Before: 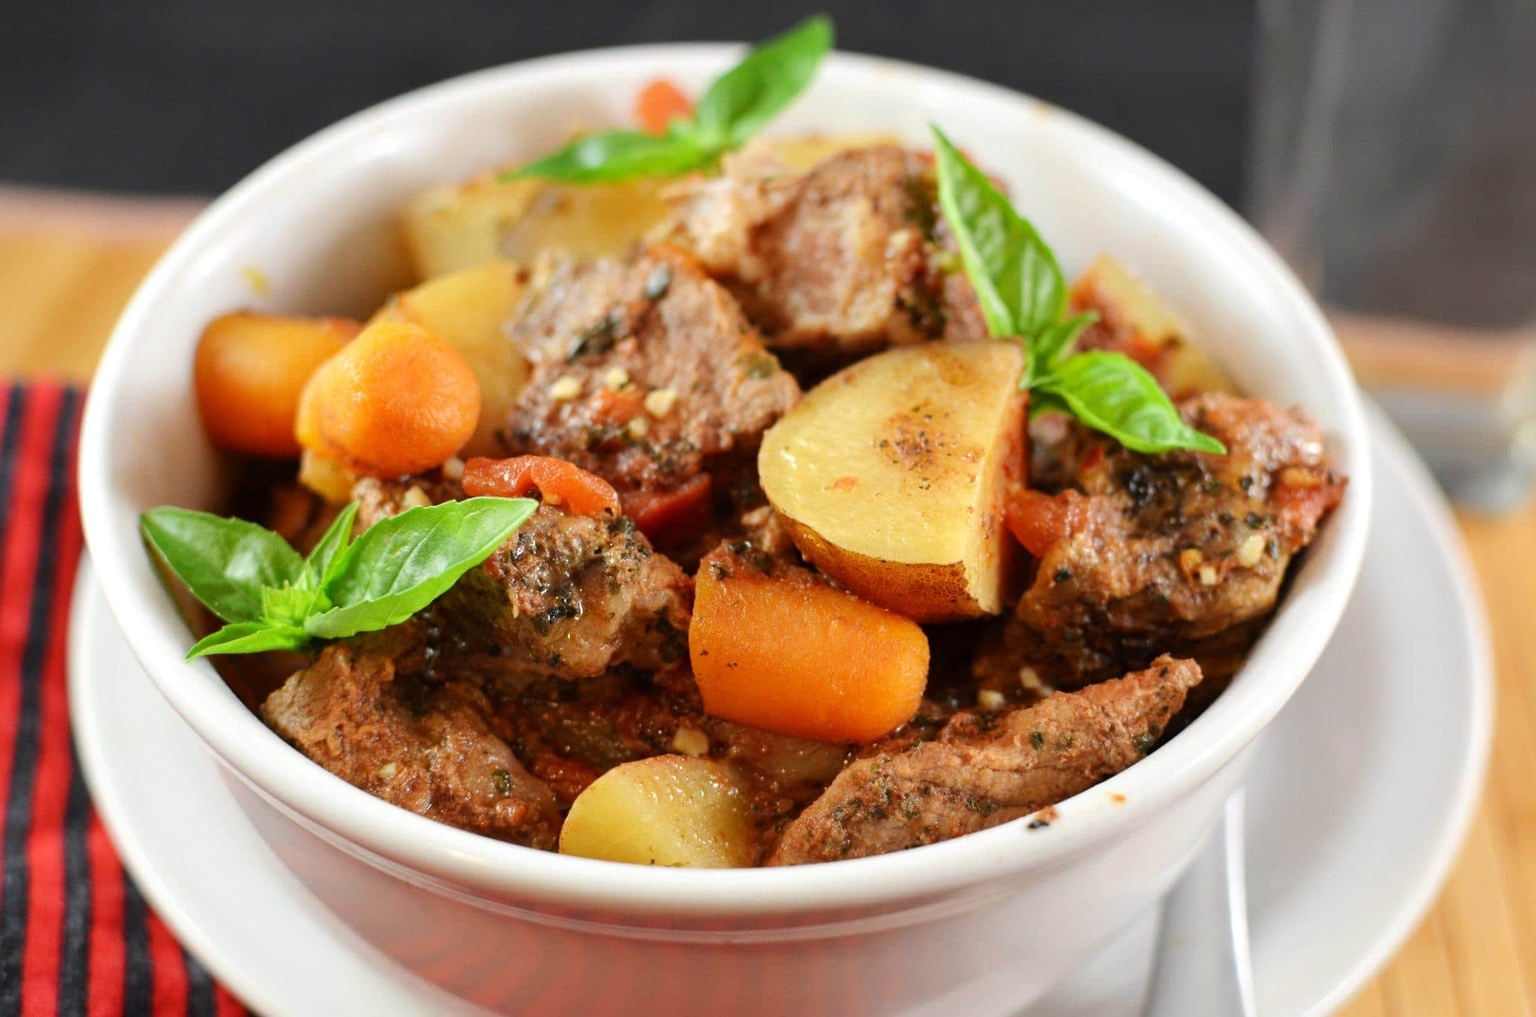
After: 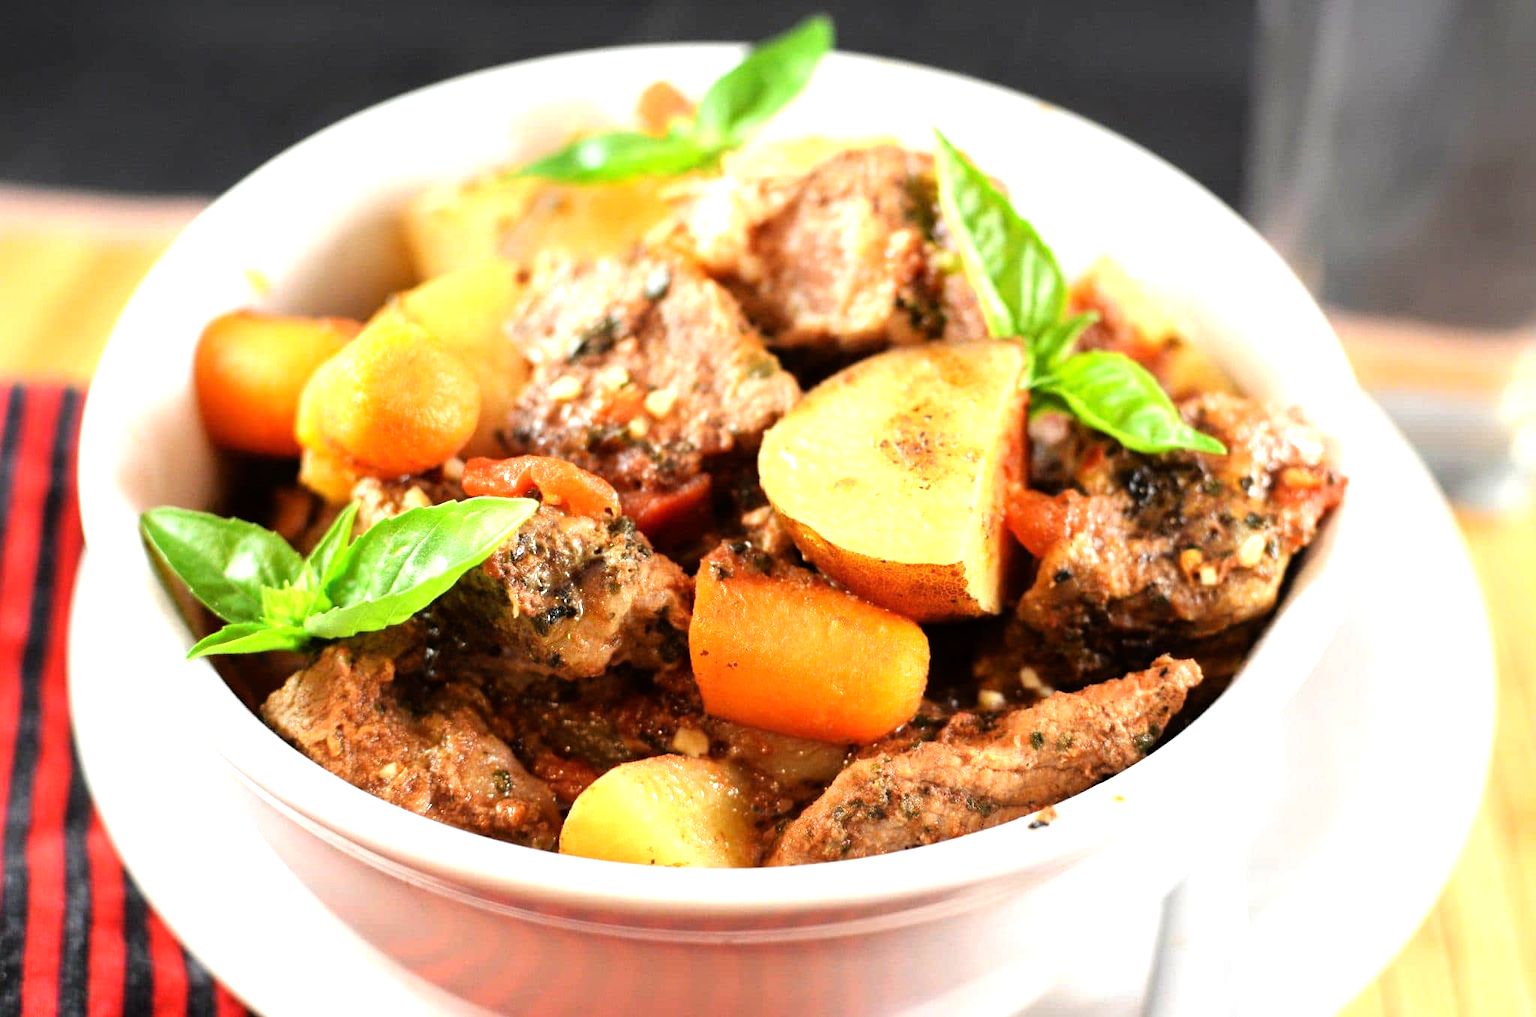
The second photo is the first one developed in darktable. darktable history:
tone equalizer: -8 EV -1.11 EV, -7 EV -1.02 EV, -6 EV -0.871 EV, -5 EV -0.544 EV, -3 EV 0.554 EV, -2 EV 0.869 EV, -1 EV 0.989 EV, +0 EV 1.06 EV
